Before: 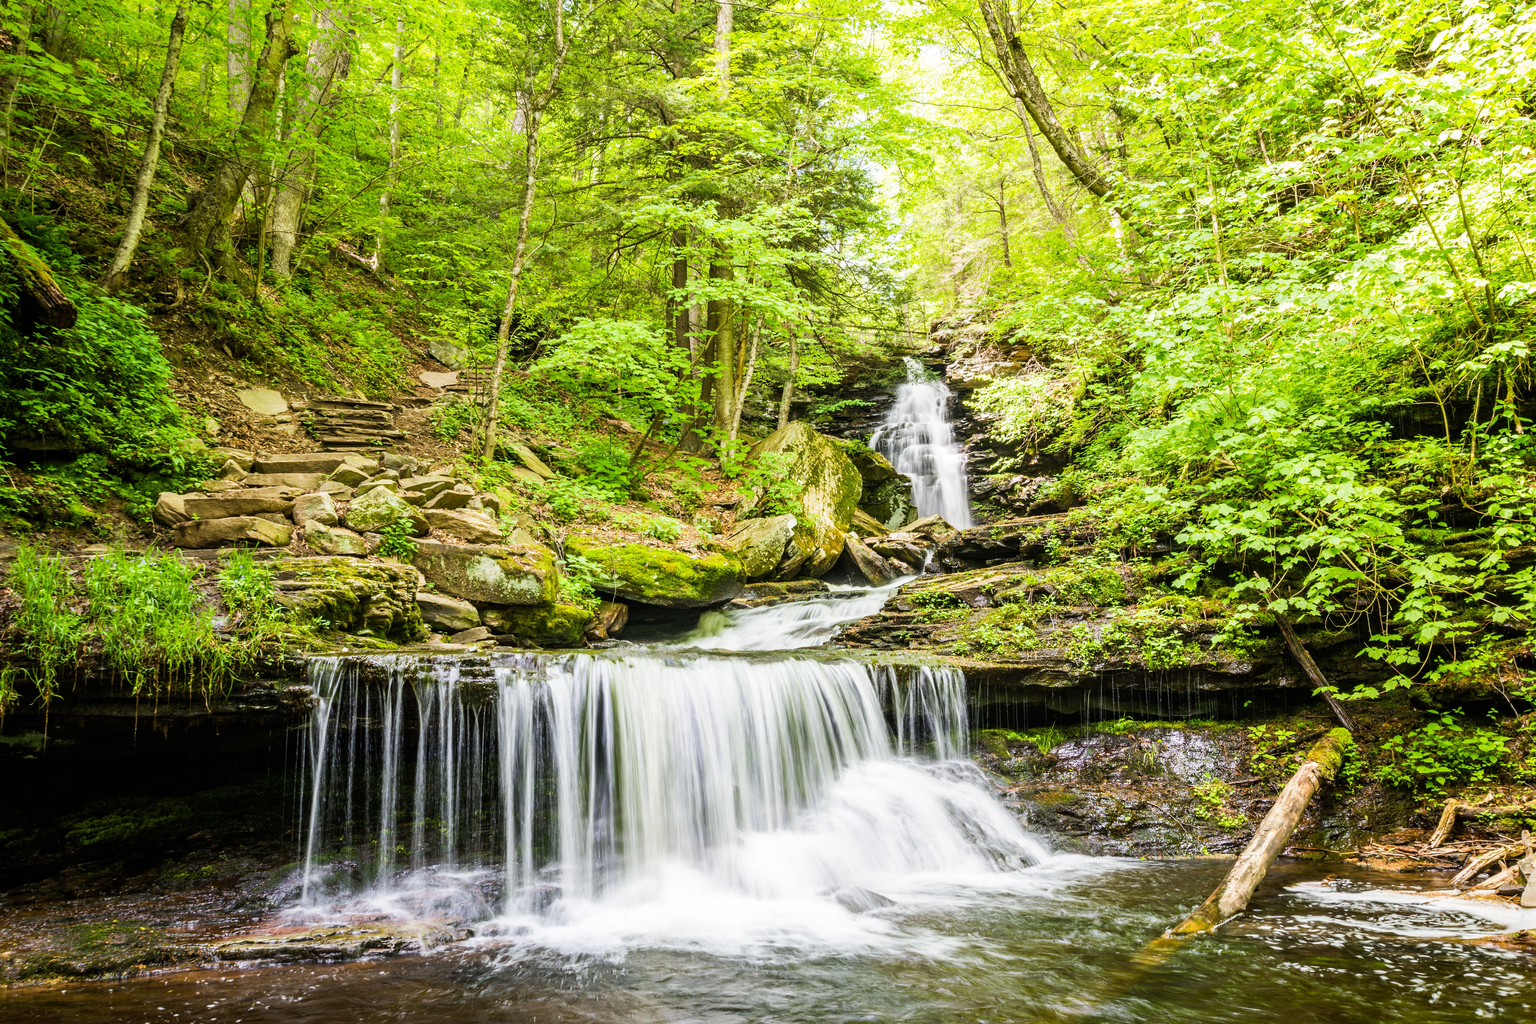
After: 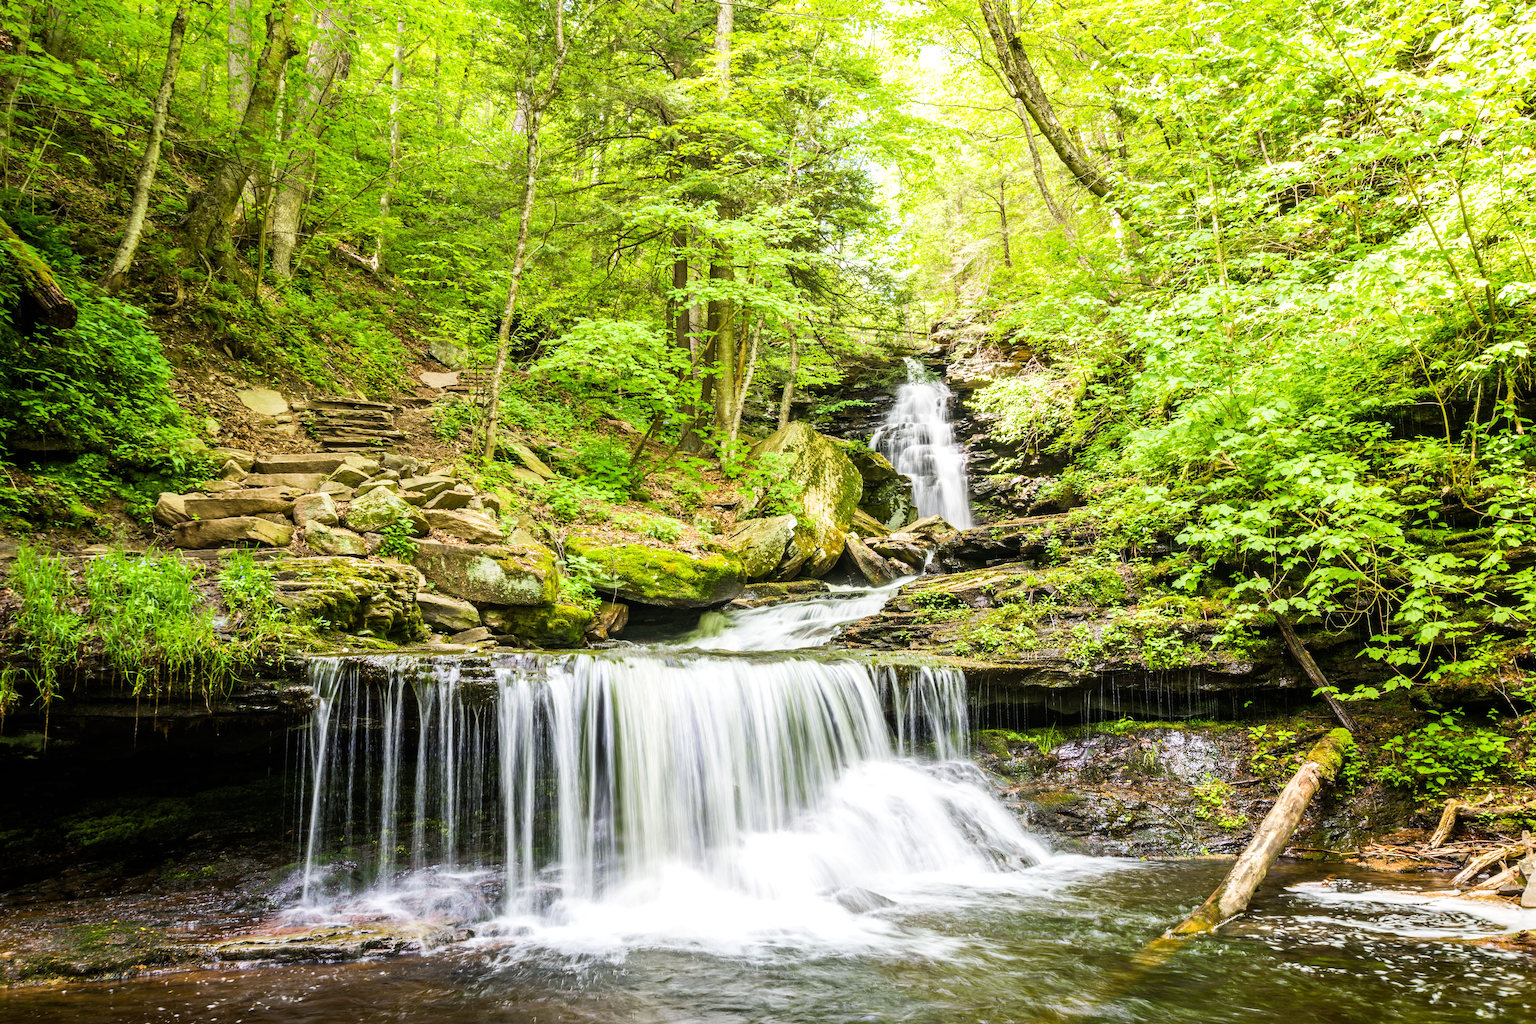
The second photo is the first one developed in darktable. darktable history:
exposure: exposure 0.128 EV, compensate exposure bias true, compensate highlight preservation false
